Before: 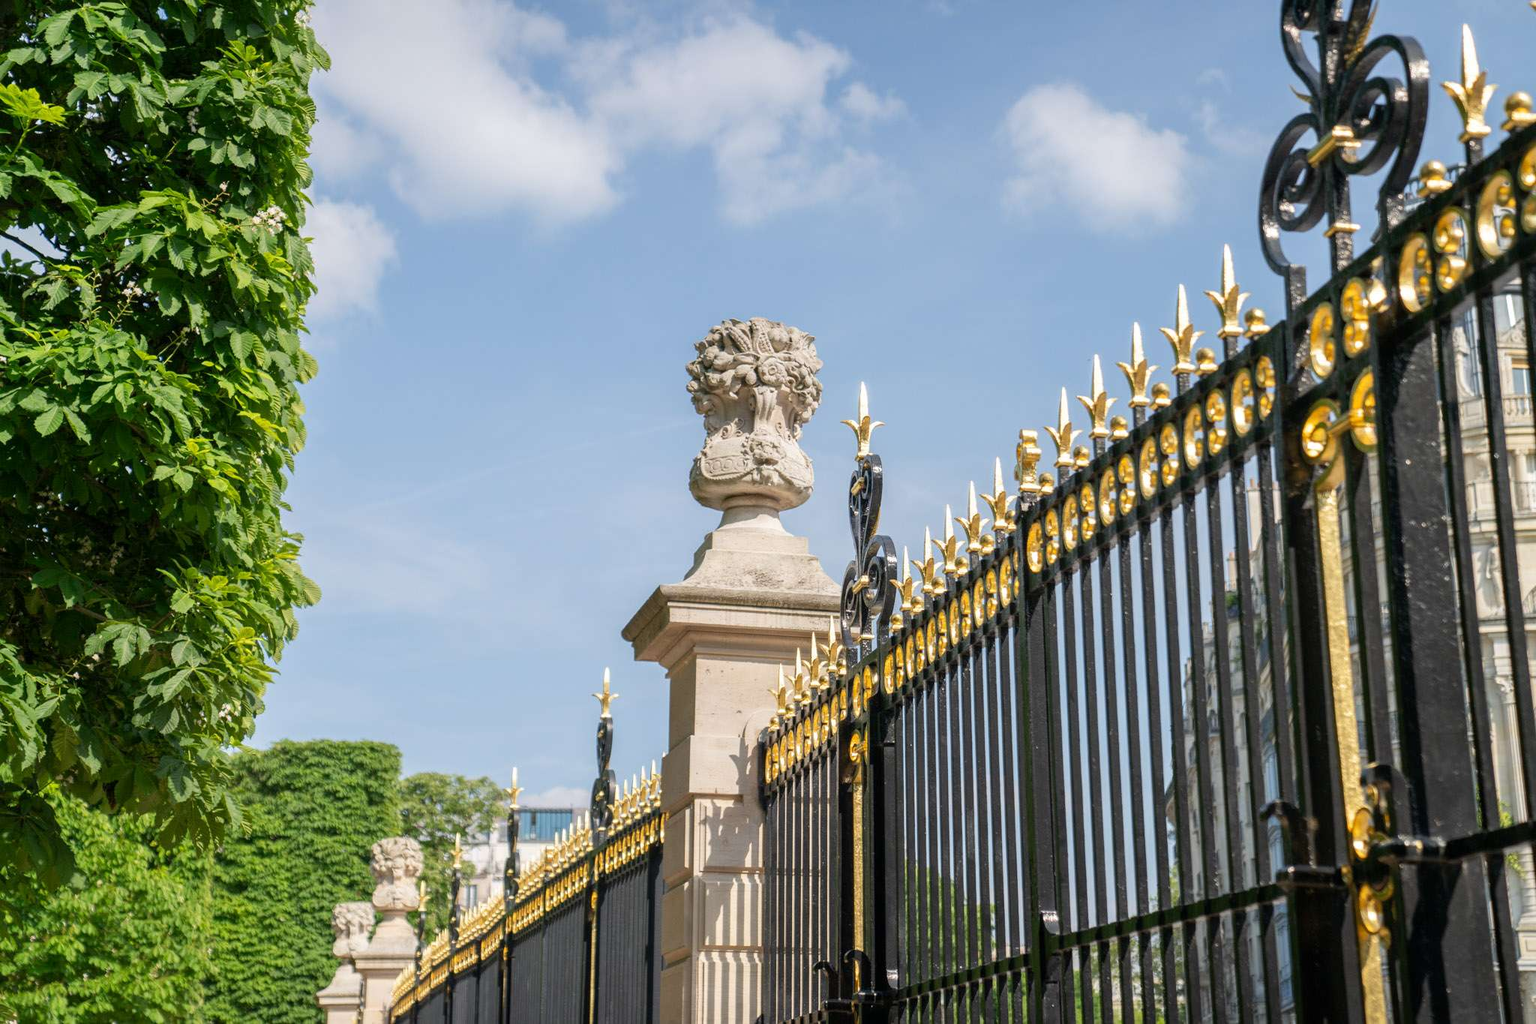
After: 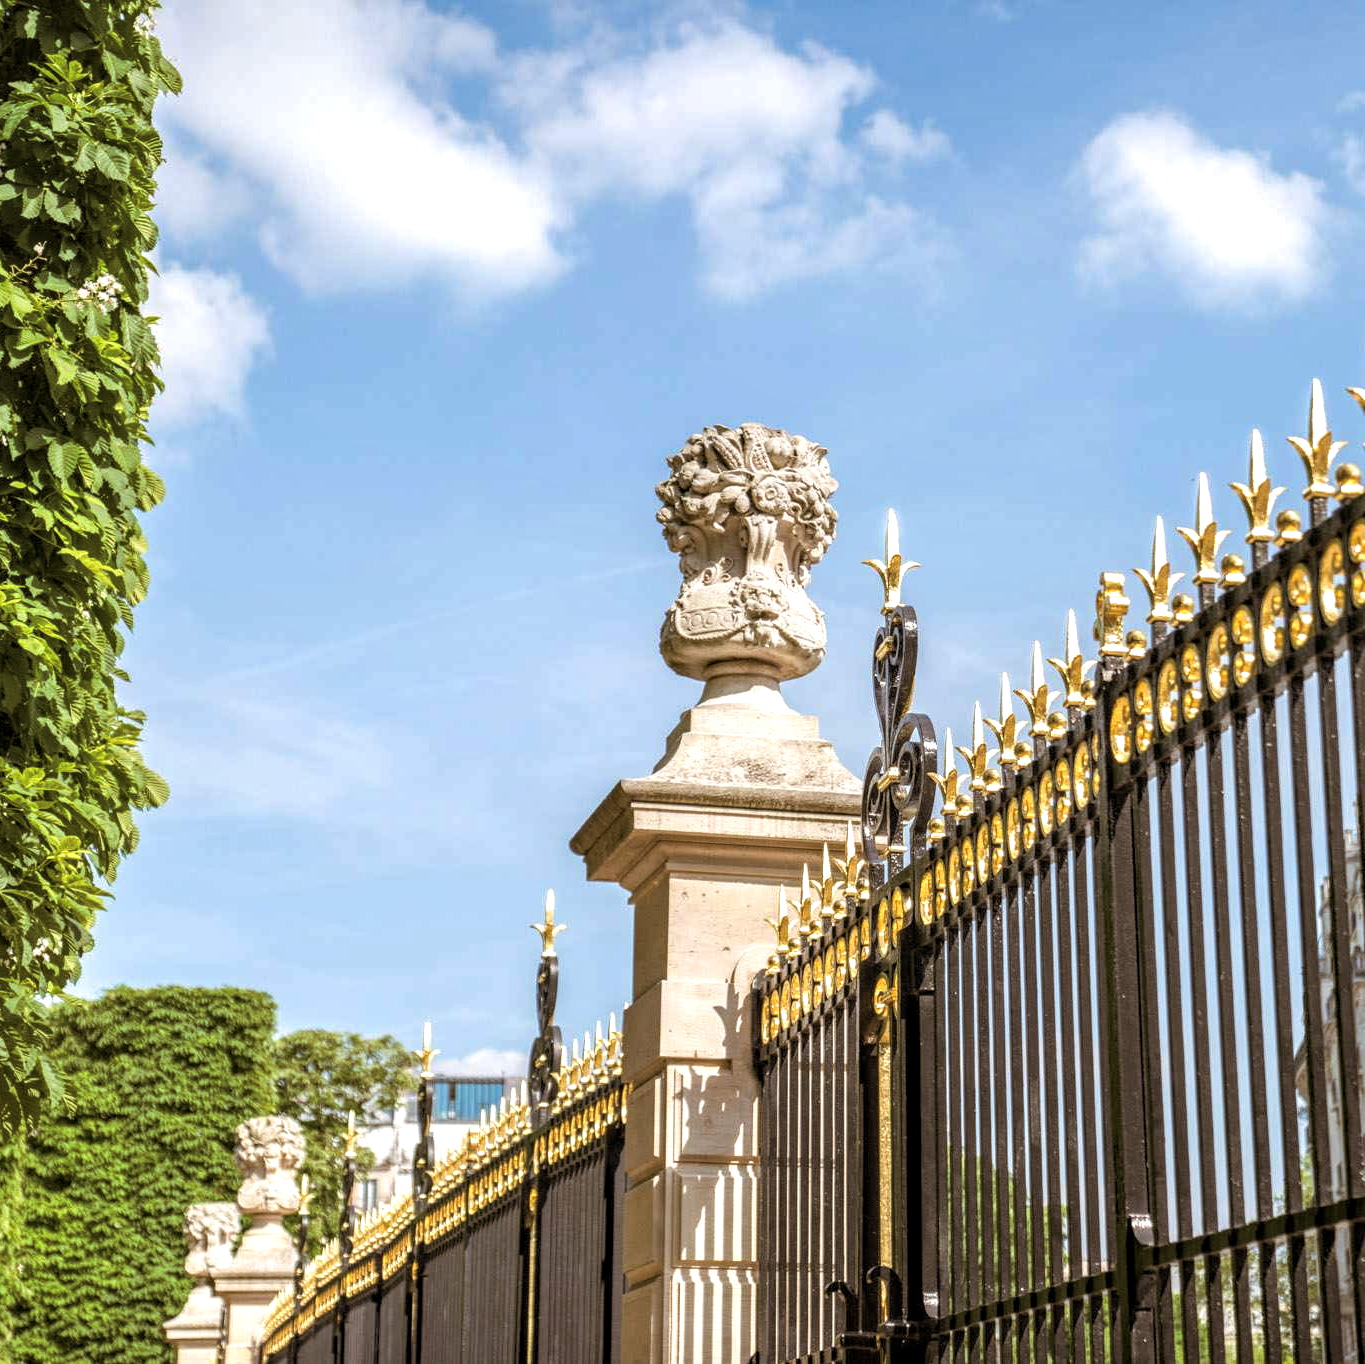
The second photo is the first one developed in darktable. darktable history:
split-toning: shadows › hue 32.4°, shadows › saturation 0.51, highlights › hue 180°, highlights › saturation 0, balance -60.17, compress 55.19%
crop and rotate: left 12.648%, right 20.685%
color balance rgb: perceptual saturation grading › global saturation 25%, perceptual saturation grading › highlights -50%, perceptual saturation grading › shadows 30%, perceptual brilliance grading › global brilliance 12%, global vibrance 20%
local contrast: on, module defaults
haze removal: compatibility mode true, adaptive false
